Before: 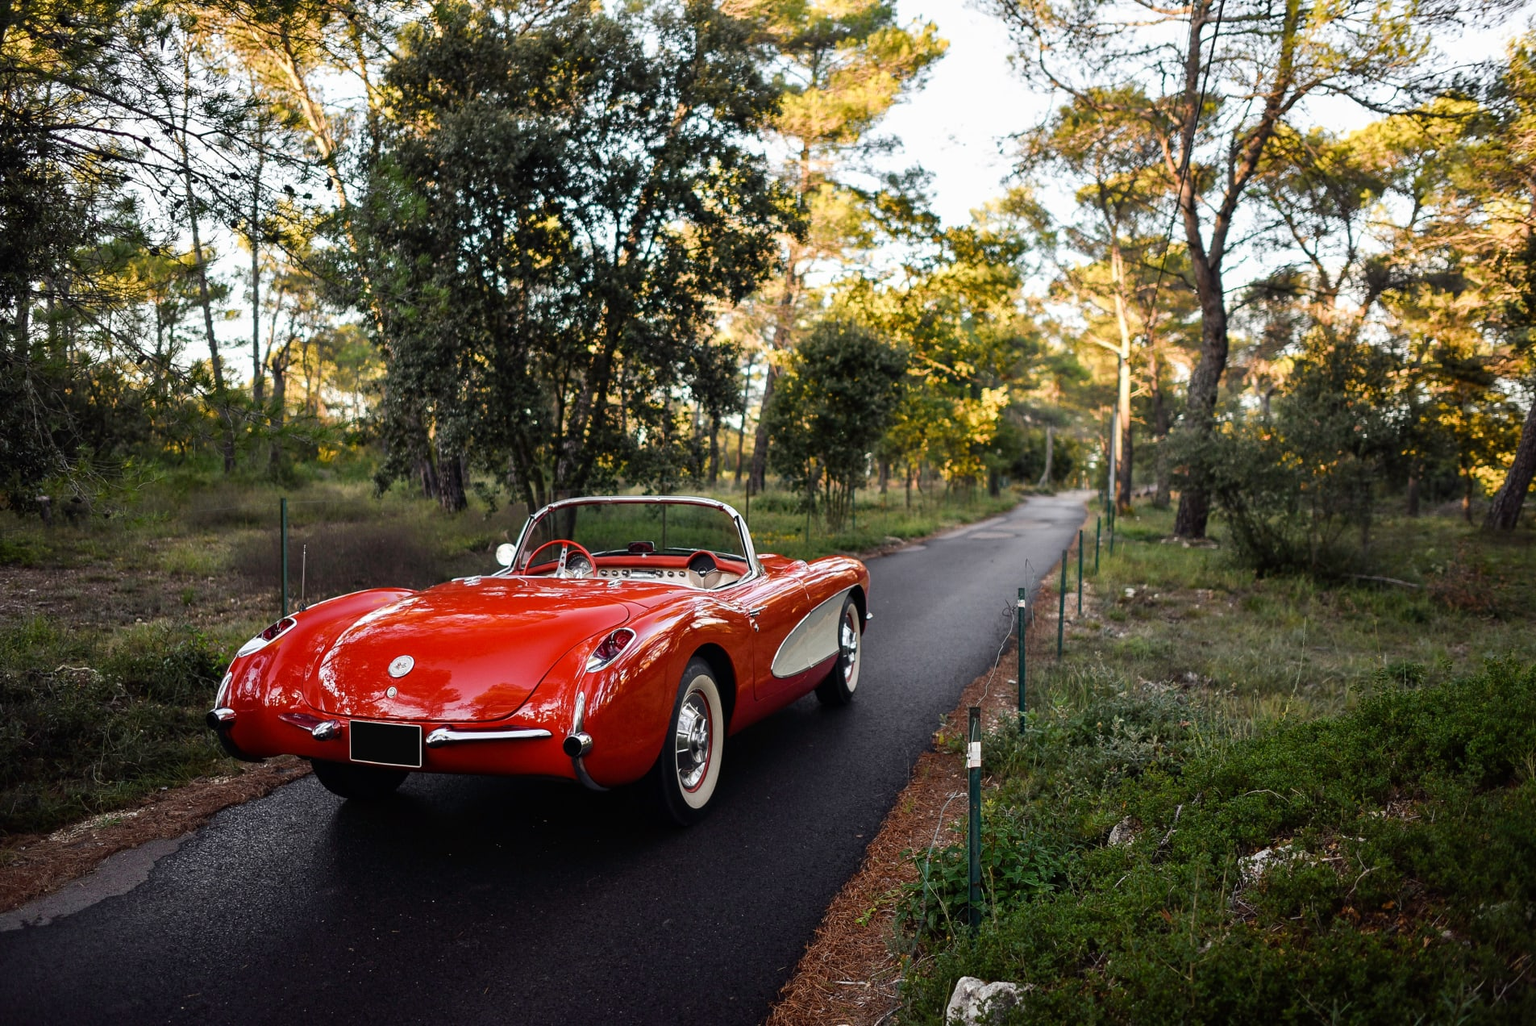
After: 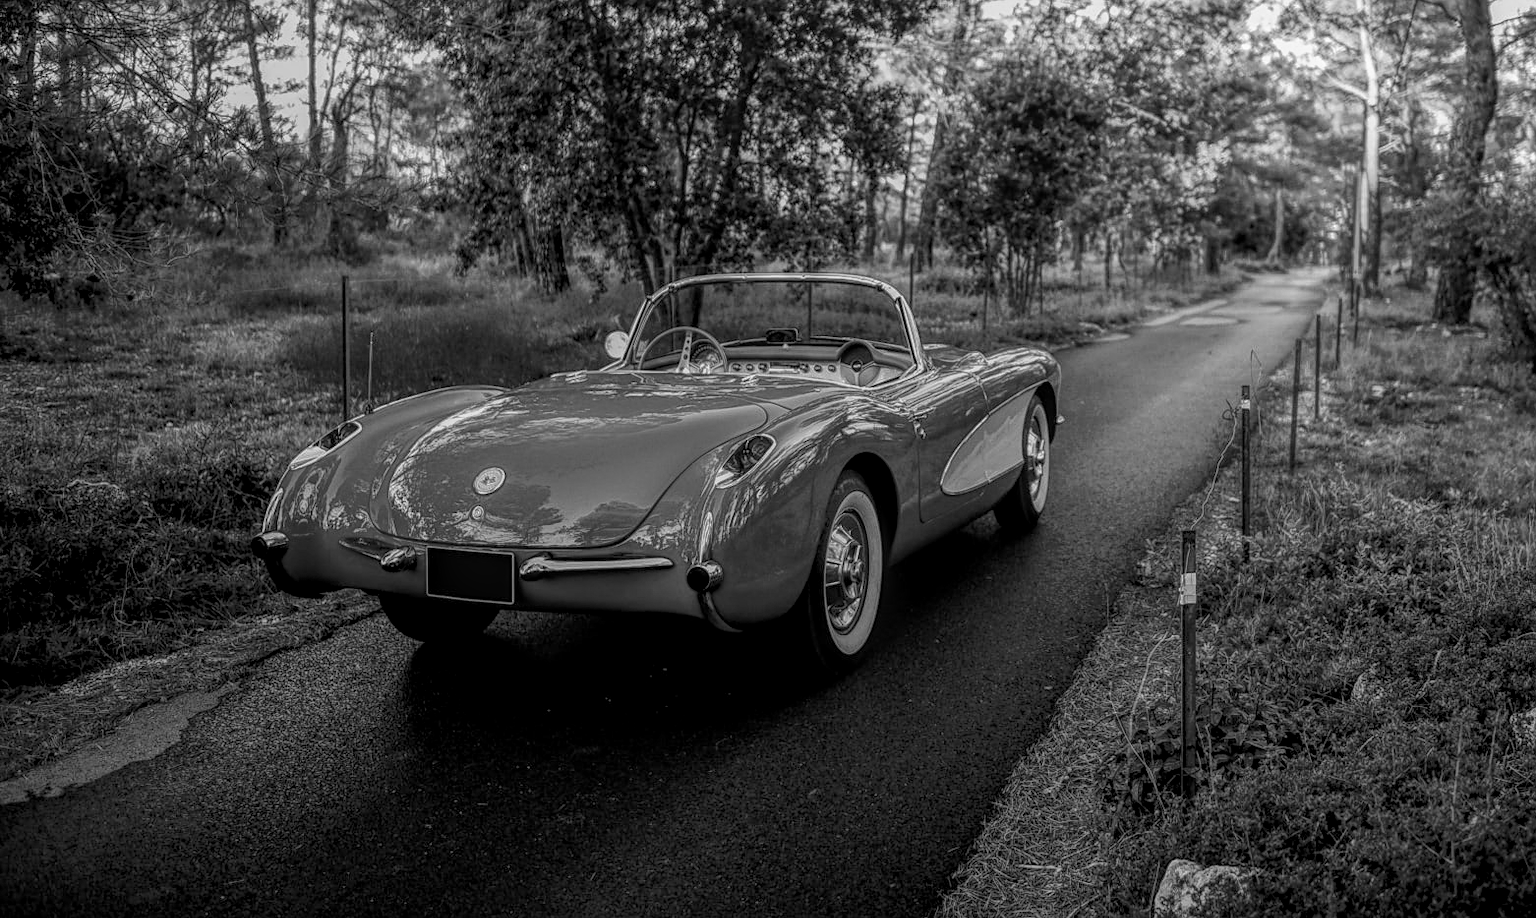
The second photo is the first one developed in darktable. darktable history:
crop: top 26.531%, right 17.959%
exposure: black level correction 0.001, compensate highlight preservation false
sharpen: amount 0.2
monochrome: on, module defaults
local contrast: highlights 20%, shadows 30%, detail 200%, midtone range 0.2
